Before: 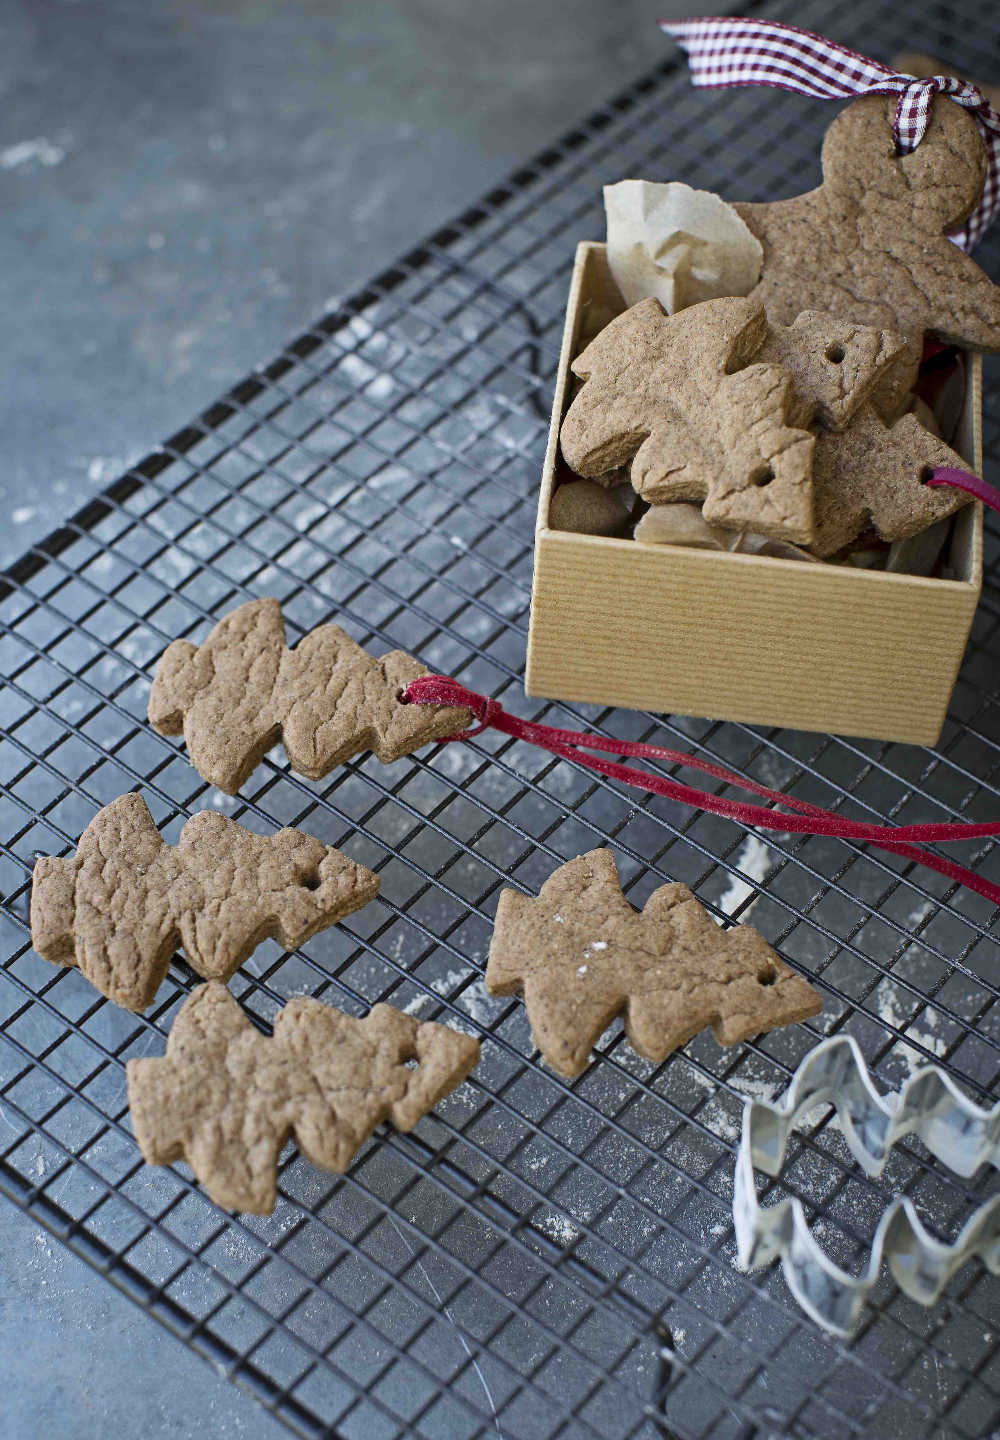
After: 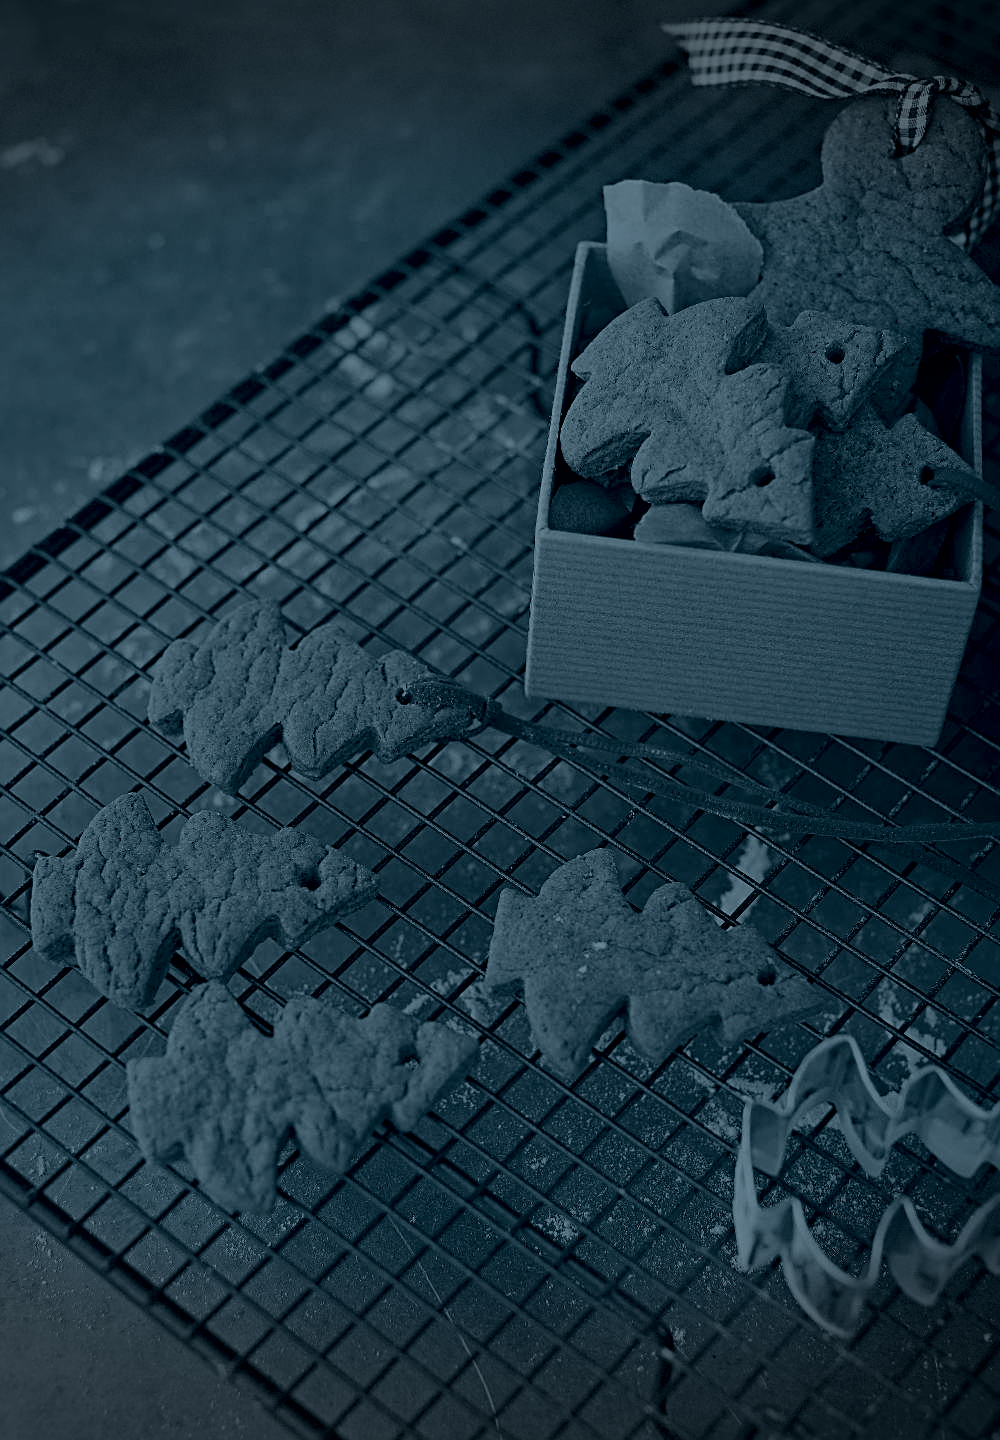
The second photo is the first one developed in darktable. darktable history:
tone equalizer: on, module defaults
vignetting: fall-off start 100%, brightness -0.406, saturation -0.3, width/height ratio 1.324, dithering 8-bit output, unbound false
color correction: highlights a* -0.137, highlights b* 0.137
colorize: hue 194.4°, saturation 29%, source mix 61.75%, lightness 3.98%, version 1
sharpen: on, module defaults
